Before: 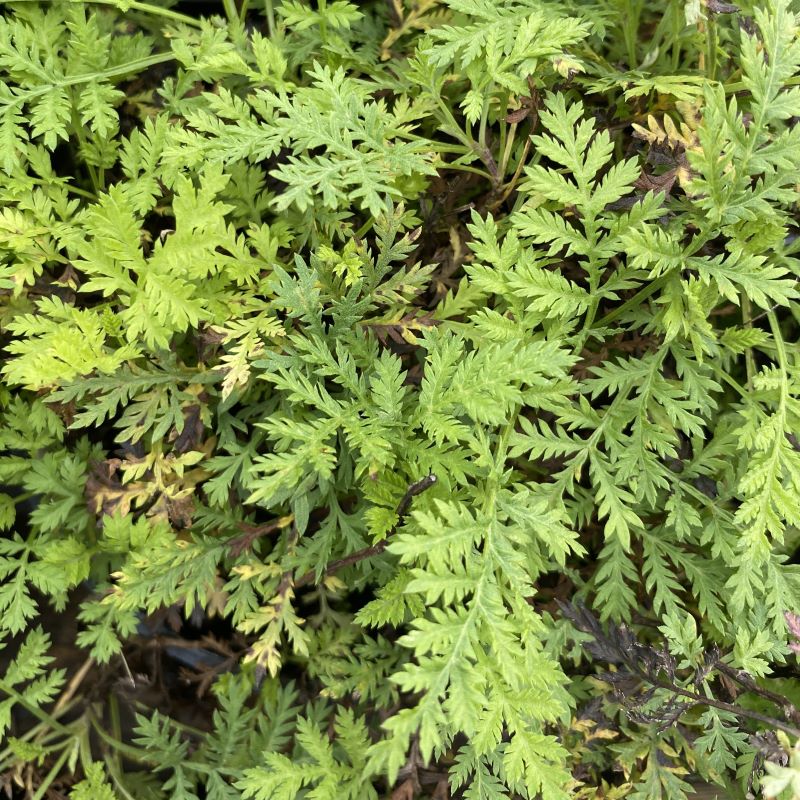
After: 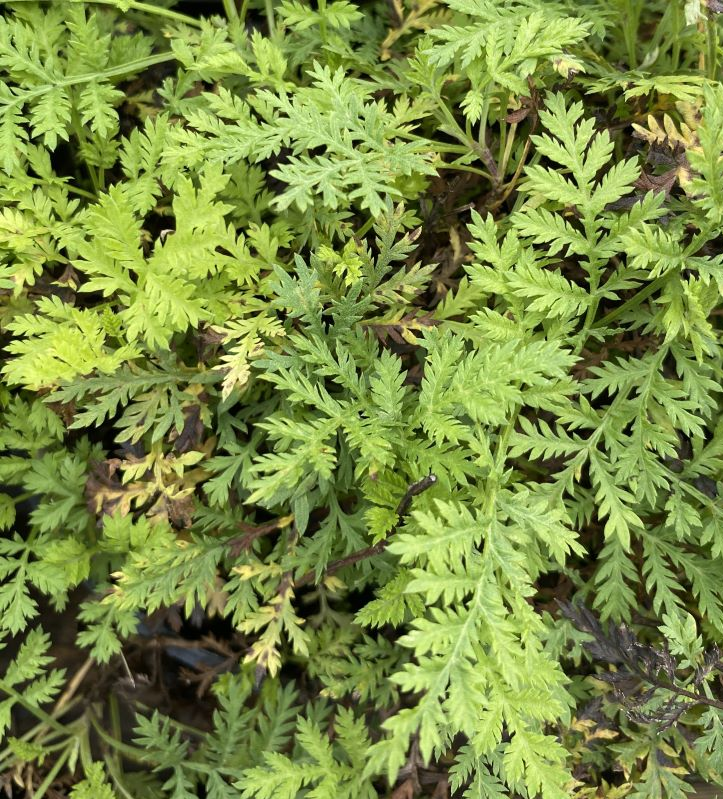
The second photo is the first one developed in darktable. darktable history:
exposure: compensate highlight preservation false
crop: right 9.509%, bottom 0.031%
